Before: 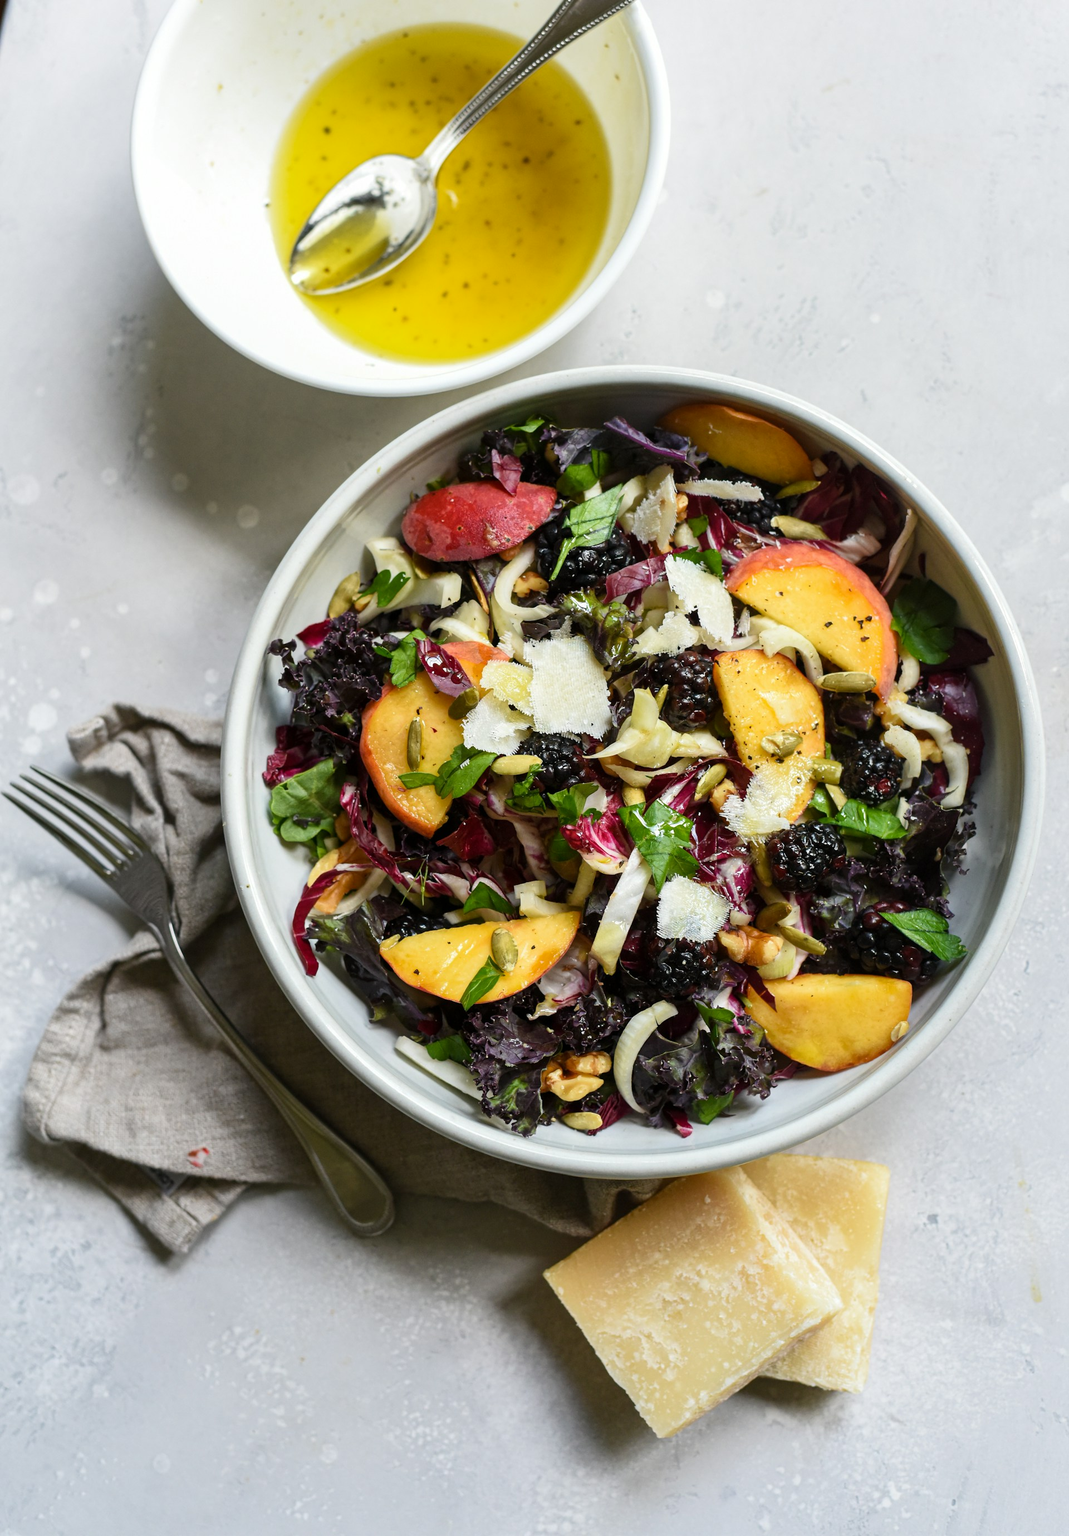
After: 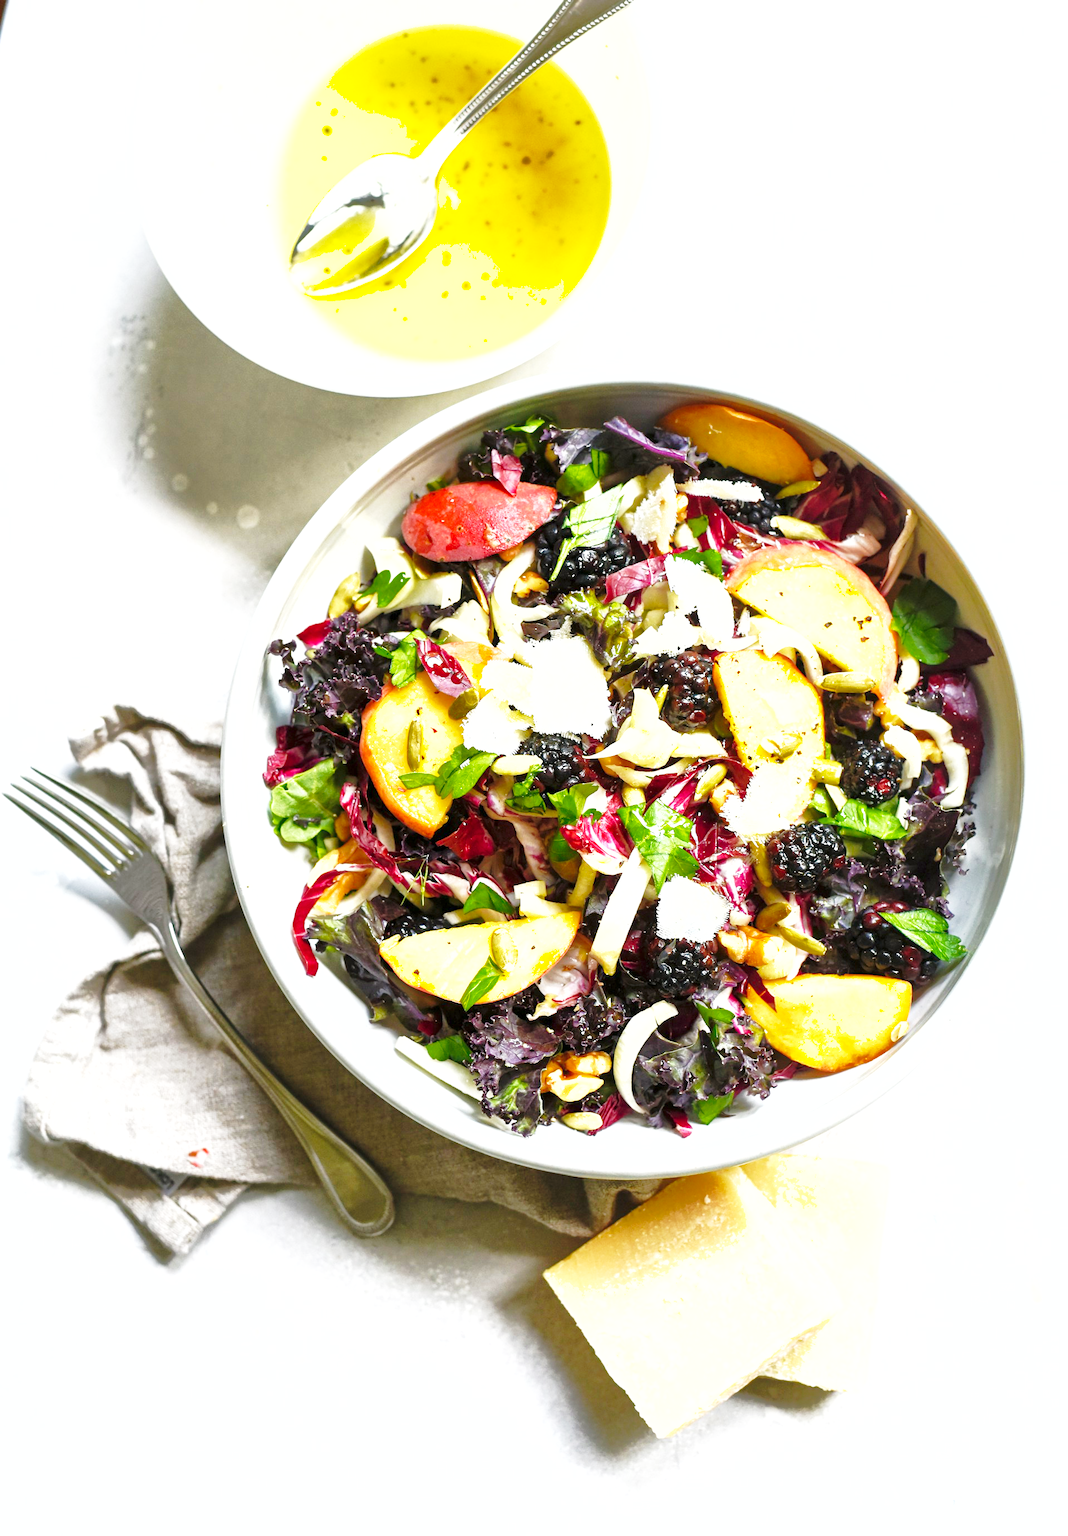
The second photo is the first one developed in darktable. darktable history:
base curve: curves: ch0 [(0, 0) (0.028, 0.03) (0.121, 0.232) (0.46, 0.748) (0.859, 0.968) (1, 1)], preserve colors none
exposure: exposure 1.223 EV, compensate highlight preservation false
shadows and highlights: on, module defaults
